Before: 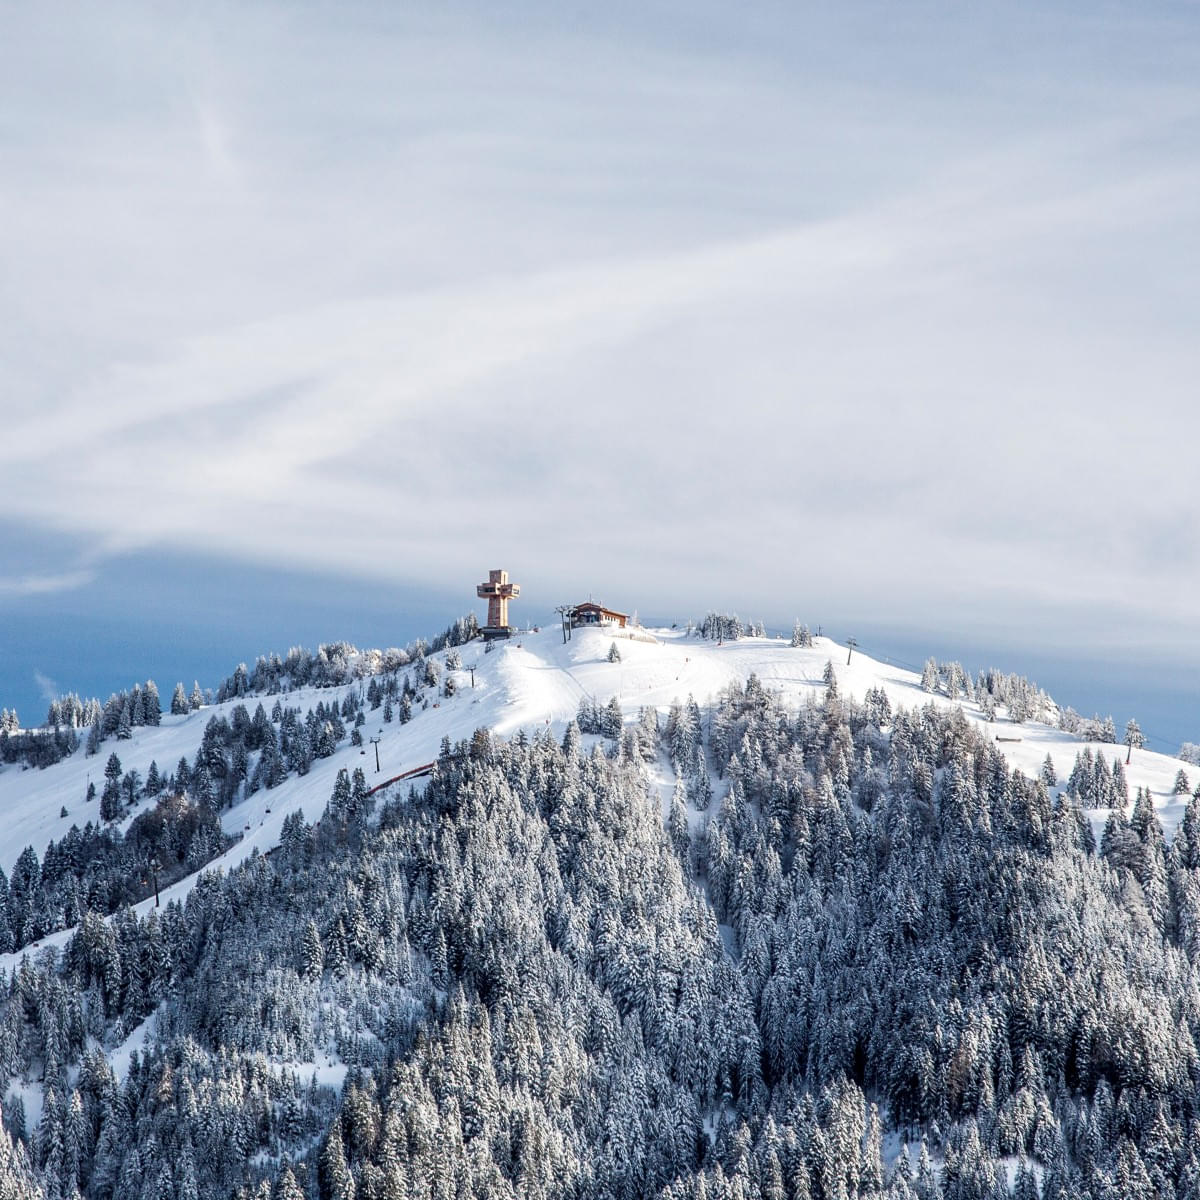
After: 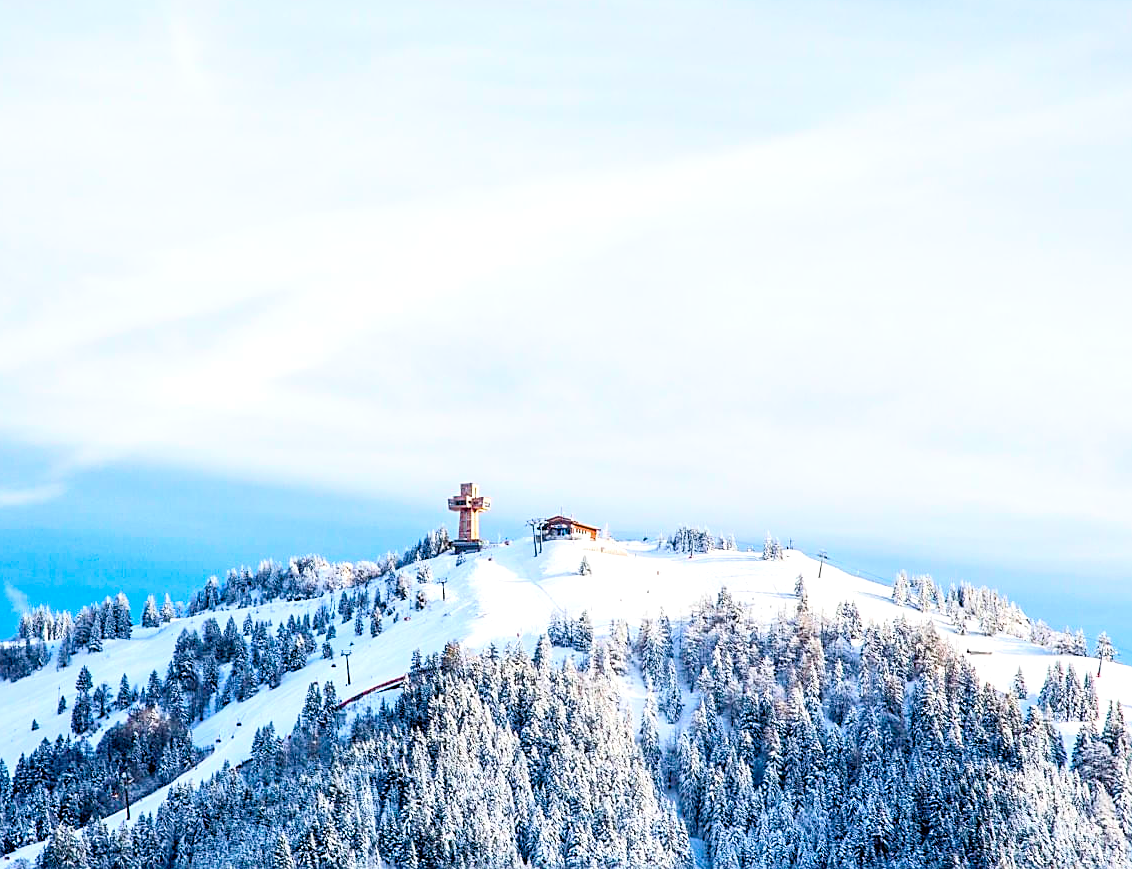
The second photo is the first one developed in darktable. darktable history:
crop: left 2.457%, top 7.289%, right 3.192%, bottom 20.224%
color balance rgb: shadows lift › chroma 0.744%, shadows lift › hue 115.65°, linear chroma grading › global chroma 15.037%, perceptual saturation grading › global saturation 26.043%, perceptual saturation grading › highlights -27.895%, perceptual saturation grading › mid-tones 15.595%, perceptual saturation grading › shadows 34.295%, perceptual brilliance grading › global brilliance 10.37%, perceptual brilliance grading › shadows 14.978%
sharpen: on, module defaults
contrast brightness saturation: contrast 0.205, brightness 0.159, saturation 0.222
